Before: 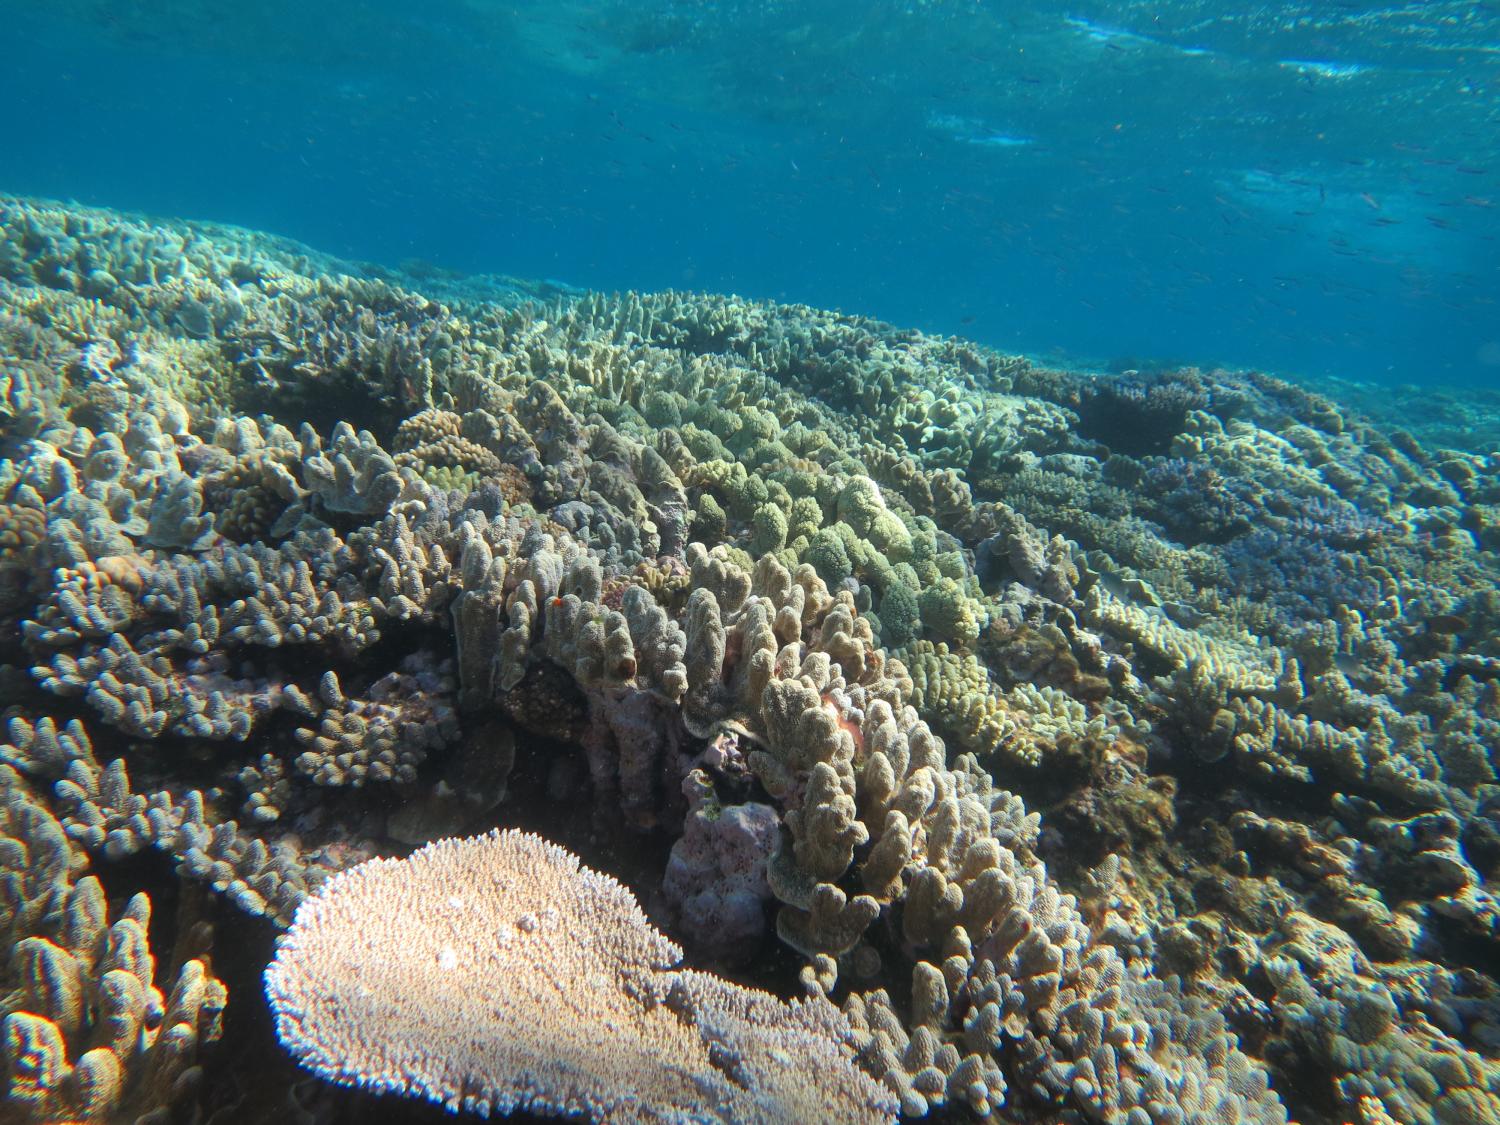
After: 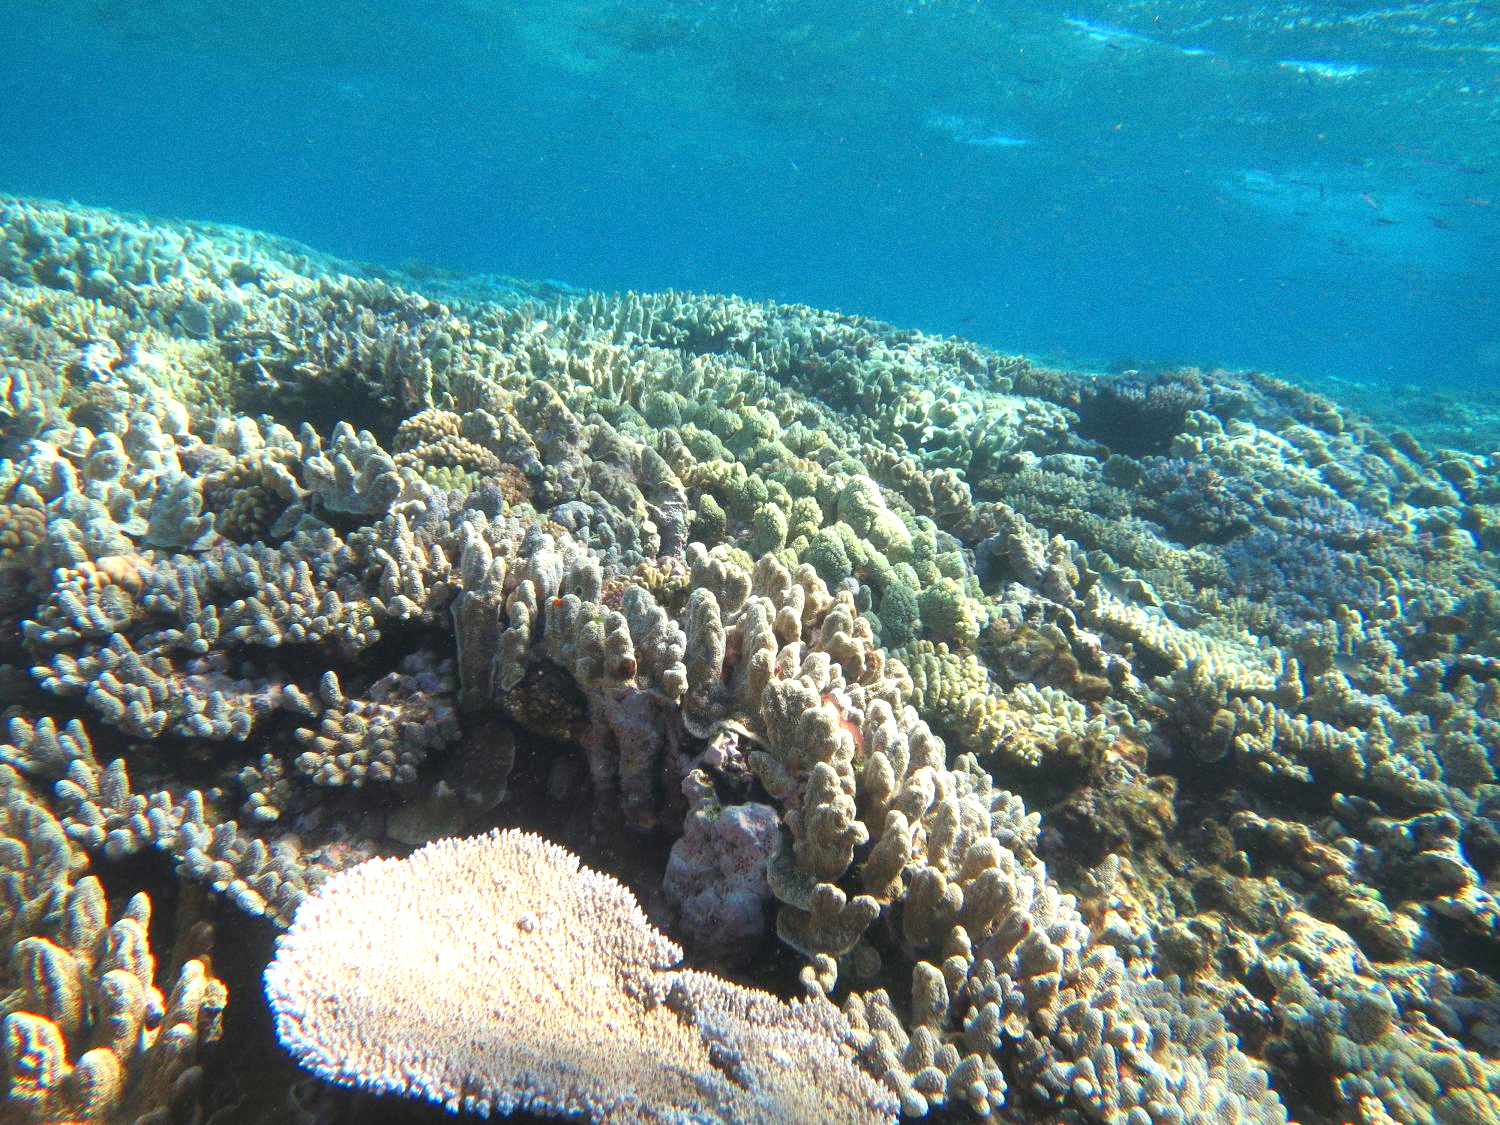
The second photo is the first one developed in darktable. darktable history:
white balance: red 1, blue 1
grain: coarseness 0.09 ISO
exposure: black level correction 0, exposure 0.7 EV, compensate exposure bias true, compensate highlight preservation false
